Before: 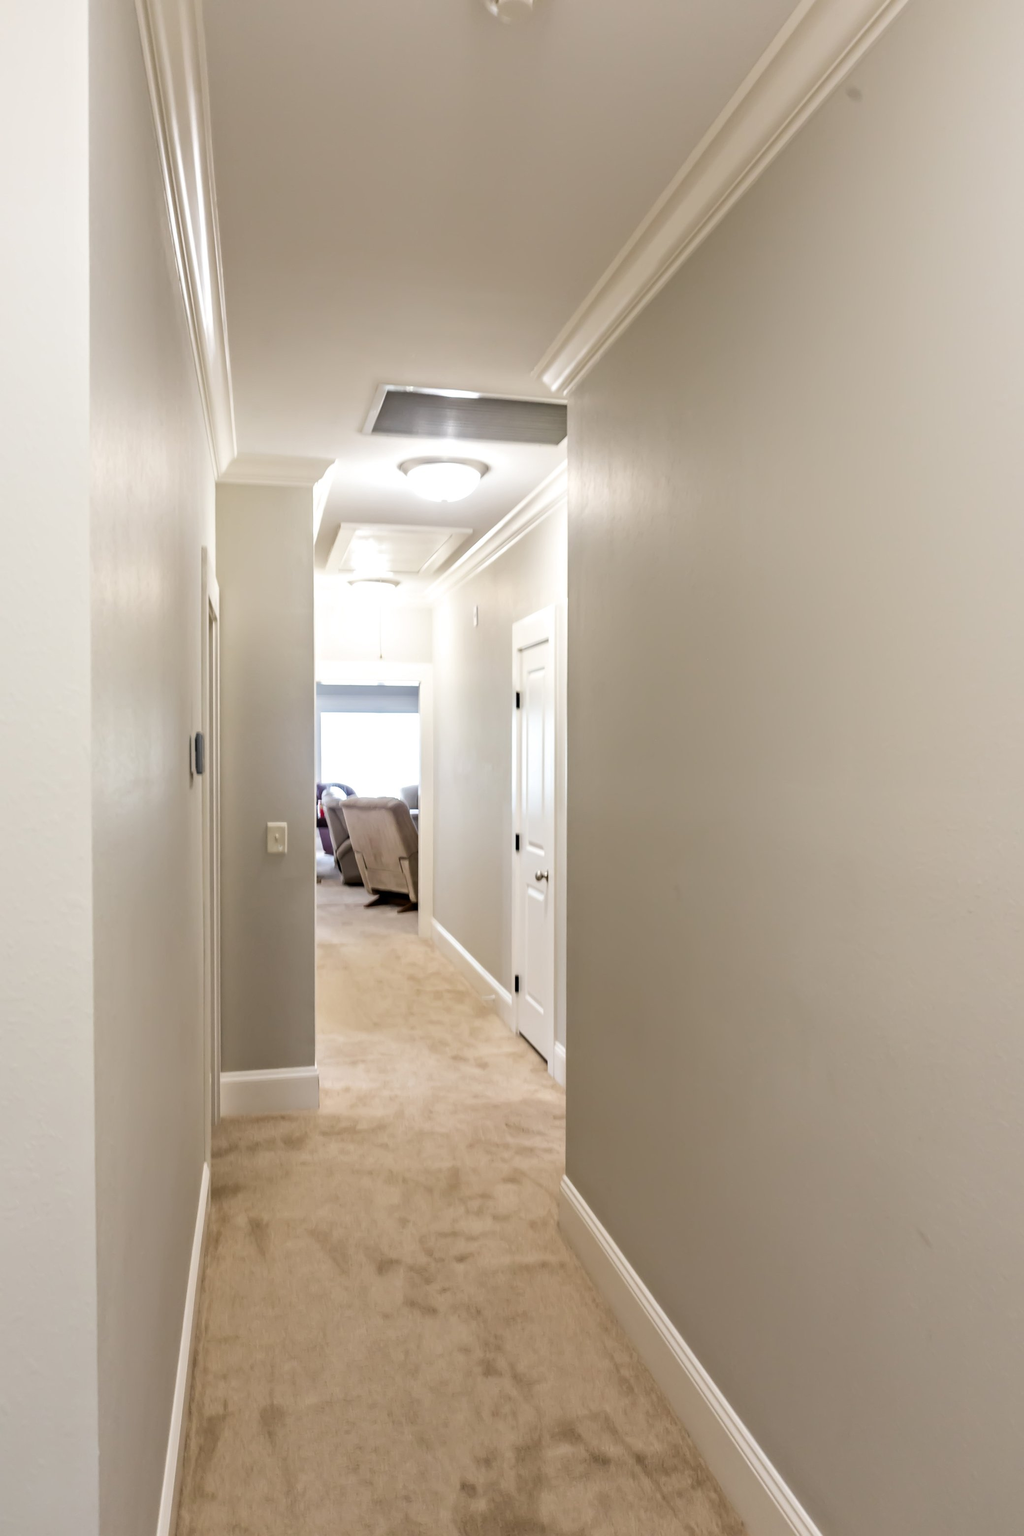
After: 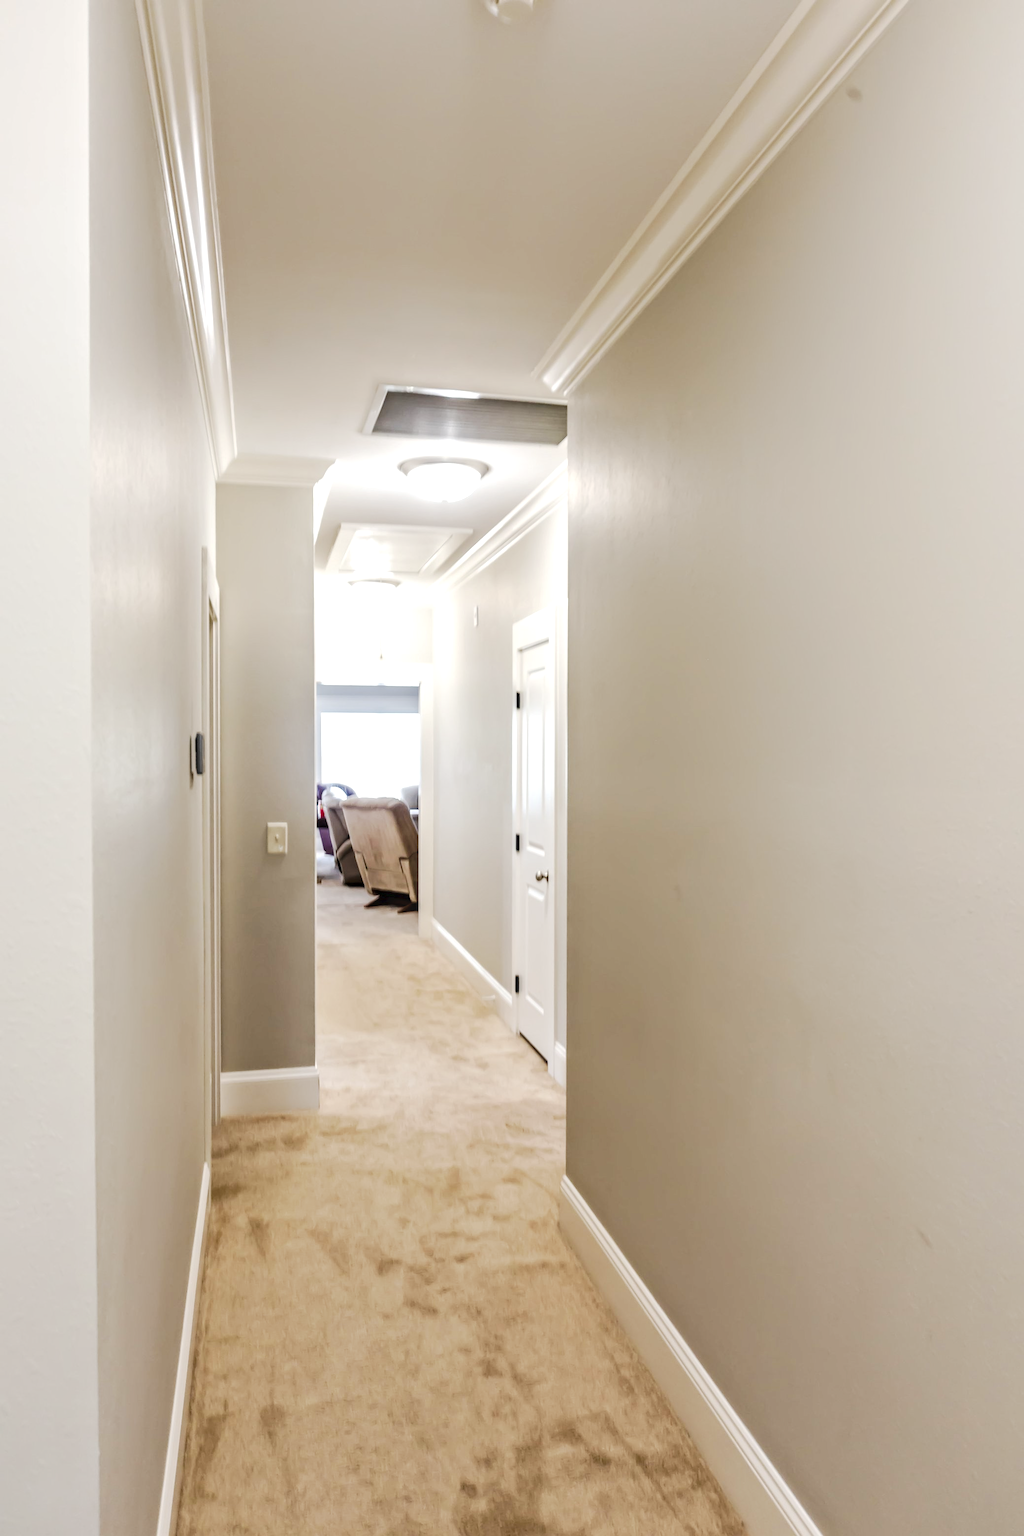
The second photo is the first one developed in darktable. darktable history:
local contrast: on, module defaults
tone curve: curves: ch0 [(0, 0) (0.003, 0.019) (0.011, 0.022) (0.025, 0.029) (0.044, 0.041) (0.069, 0.06) (0.1, 0.09) (0.136, 0.123) (0.177, 0.163) (0.224, 0.206) (0.277, 0.268) (0.335, 0.35) (0.399, 0.436) (0.468, 0.526) (0.543, 0.624) (0.623, 0.713) (0.709, 0.779) (0.801, 0.845) (0.898, 0.912) (1, 1)], preserve colors none
